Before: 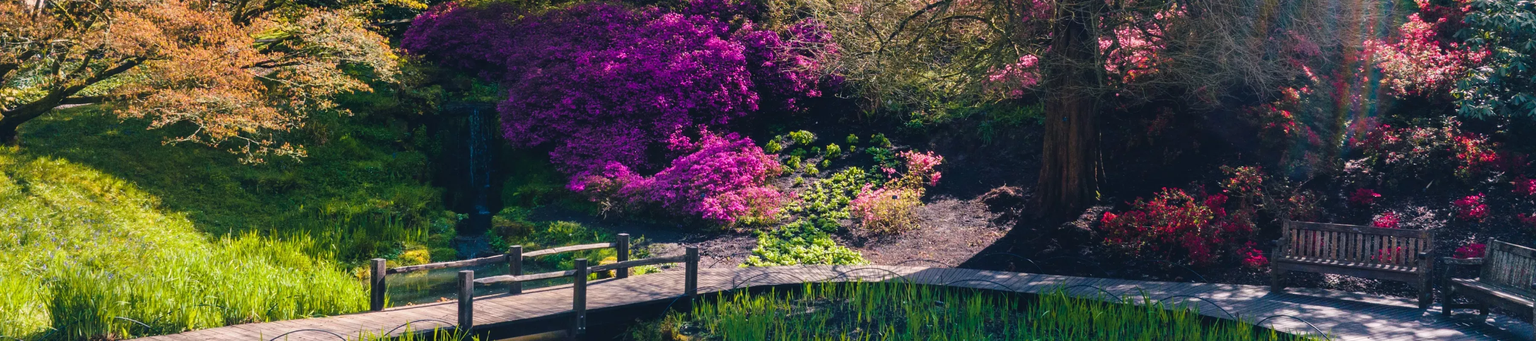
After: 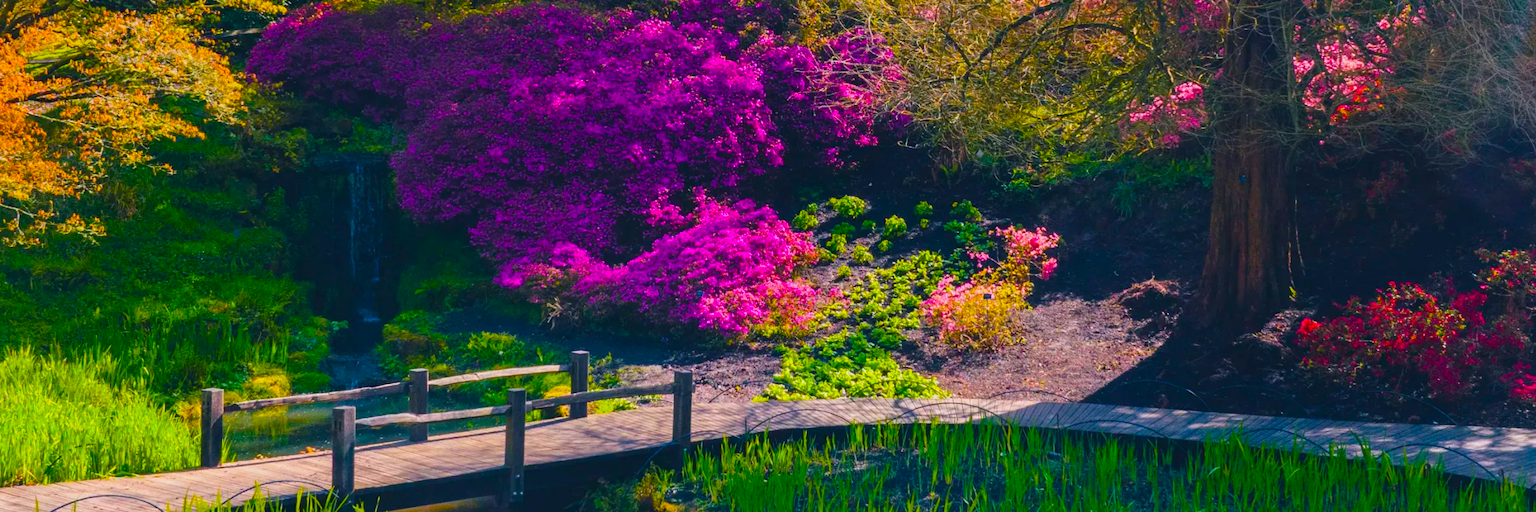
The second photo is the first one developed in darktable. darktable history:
color balance: input saturation 134.34%, contrast -10.04%, contrast fulcrum 19.67%, output saturation 133.51%
vibrance: vibrance 10%
crop: left 15.419%, right 17.914%
tone equalizer: on, module defaults
